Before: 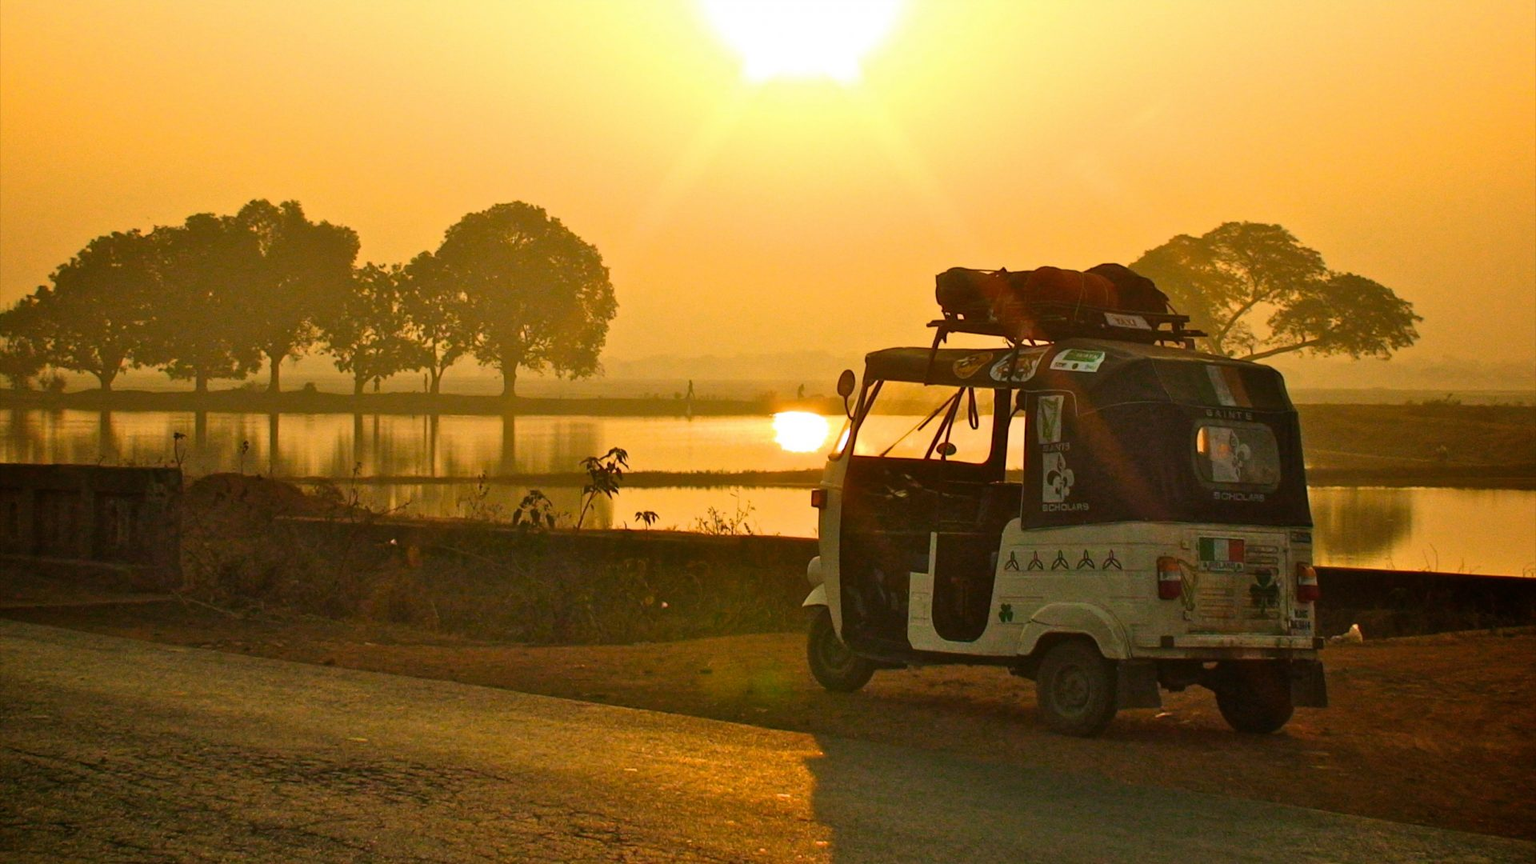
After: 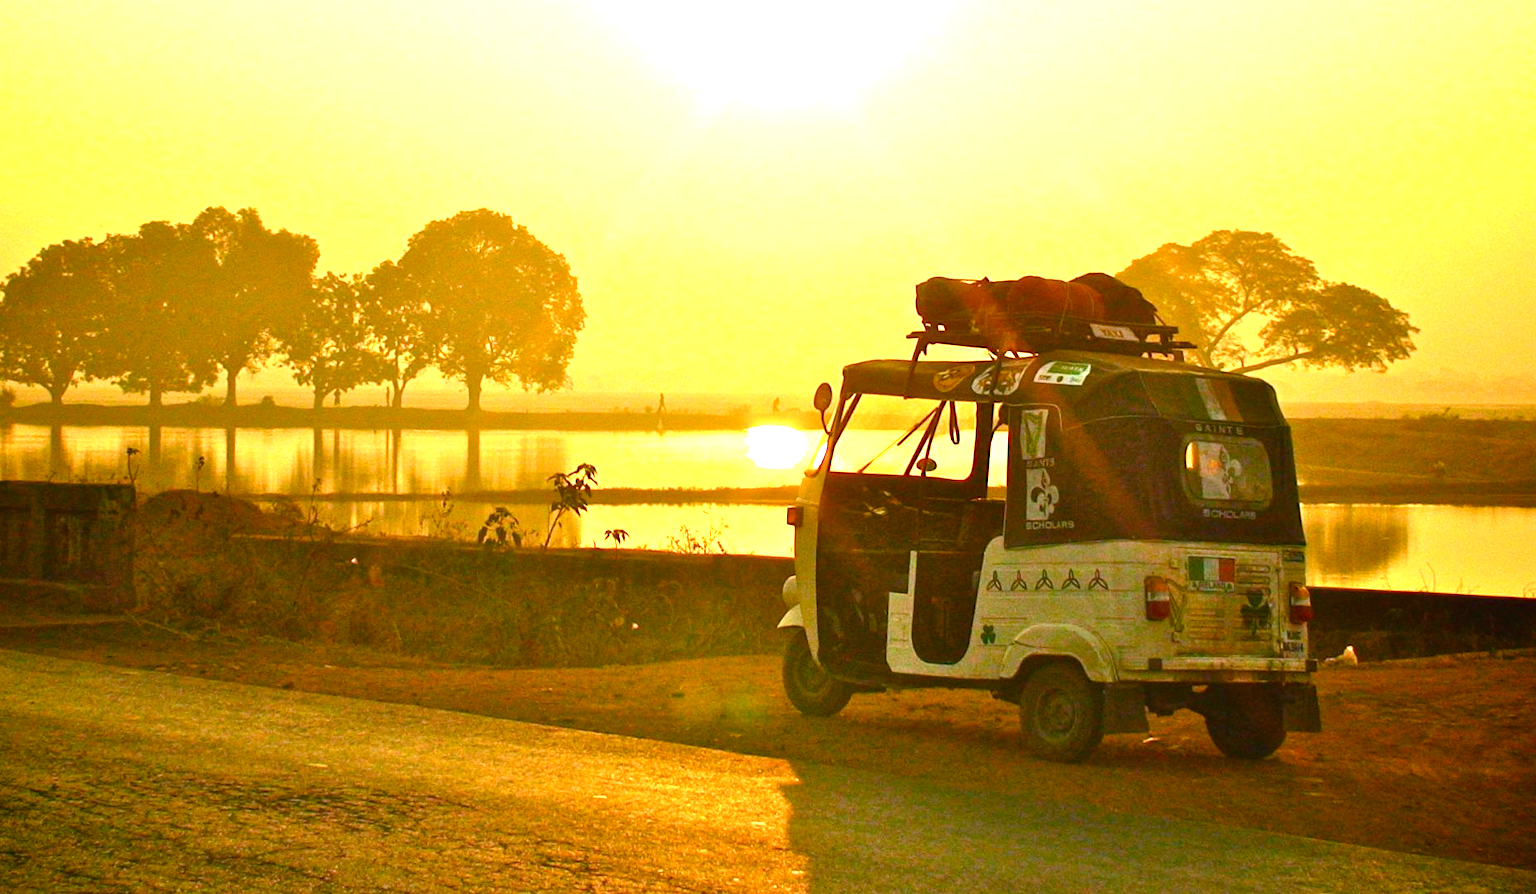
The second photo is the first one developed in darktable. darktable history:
tone equalizer: -8 EV -0.427 EV, -7 EV -0.41 EV, -6 EV -0.321 EV, -5 EV -0.247 EV, -3 EV 0.254 EV, -2 EV 0.333 EV, -1 EV 0.371 EV, +0 EV 0.395 EV
color balance rgb: perceptual saturation grading › global saturation 20%, perceptual saturation grading › highlights -25.727%, perceptual saturation grading › shadows 50.09%, global vibrance 20.84%
exposure: black level correction -0.002, exposure 1.115 EV, compensate exposure bias true, compensate highlight preservation false
crop and rotate: left 3.368%
